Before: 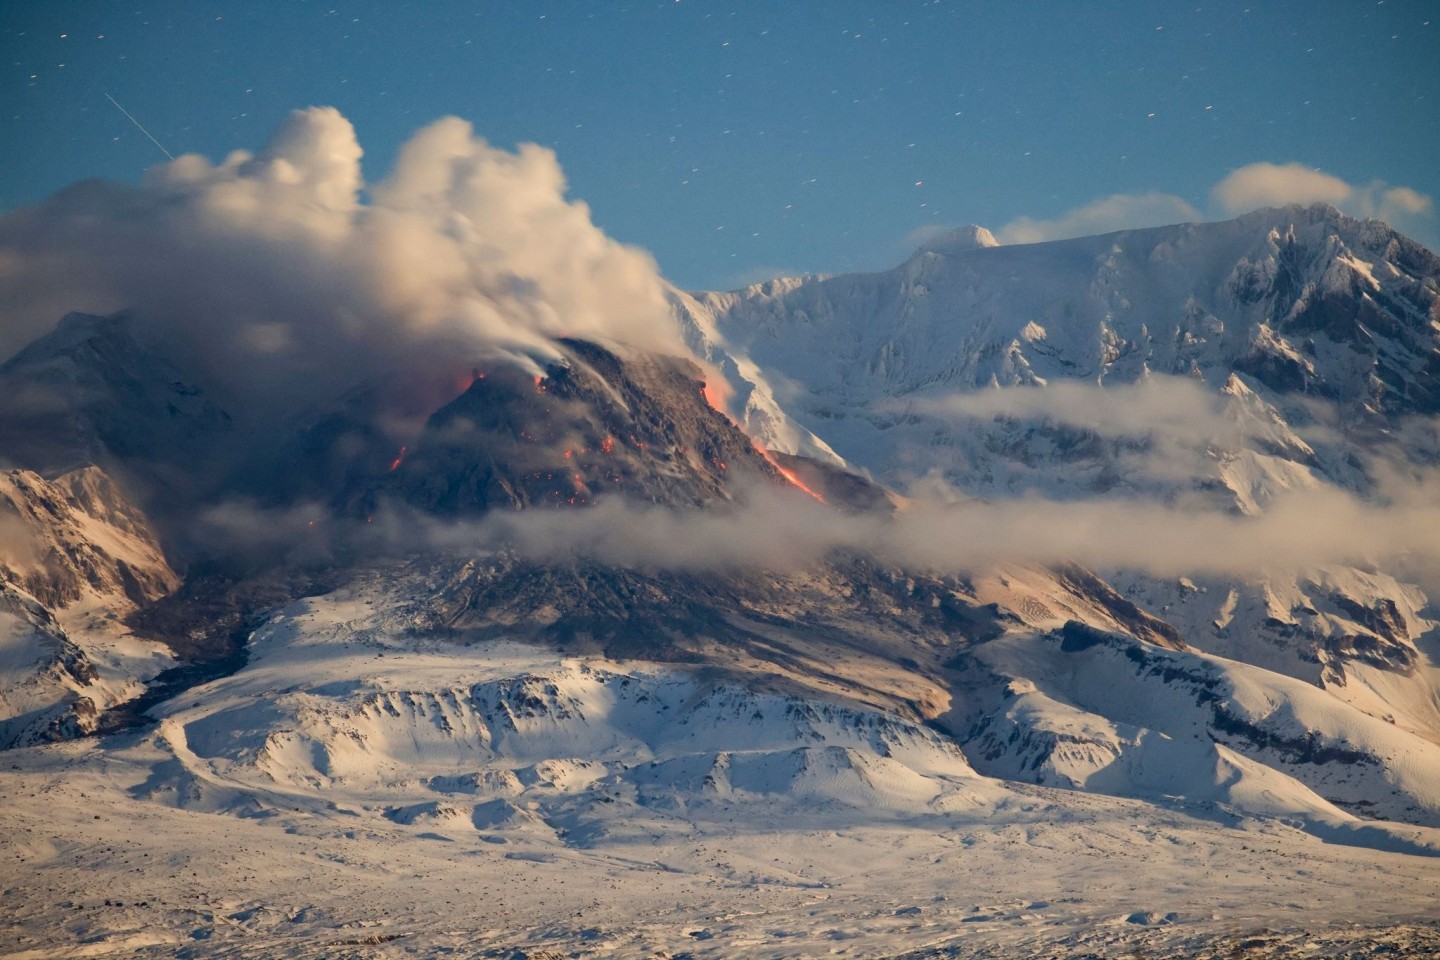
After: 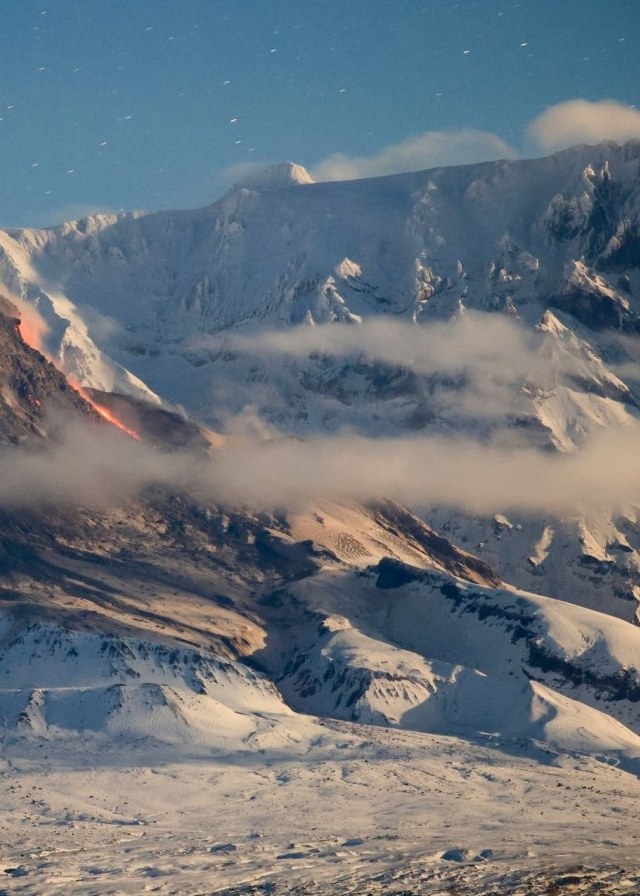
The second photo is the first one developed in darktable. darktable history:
crop: left 47.628%, top 6.643%, right 7.874%
contrast brightness saturation: contrast 0.14
shadows and highlights: shadows -54.3, highlights 86.09, soften with gaussian
